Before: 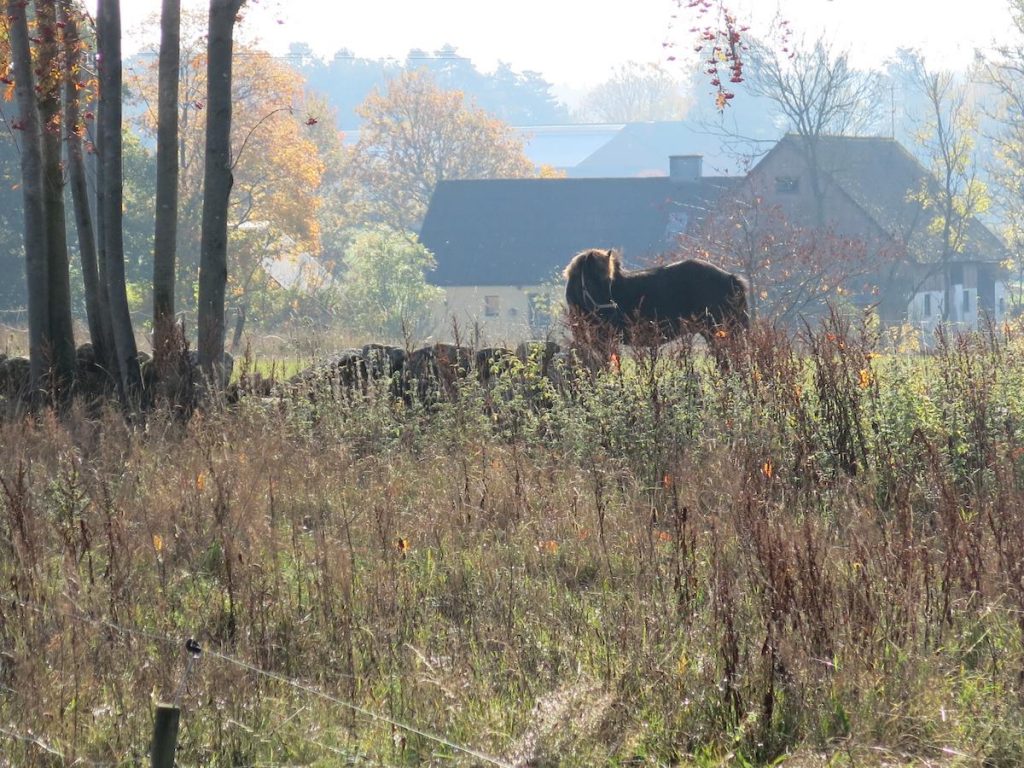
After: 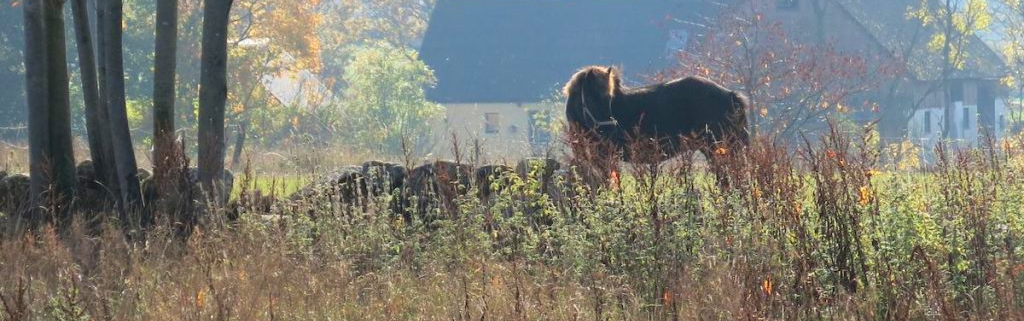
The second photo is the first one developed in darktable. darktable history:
crop and rotate: top 23.84%, bottom 34.294%
velvia: on, module defaults
